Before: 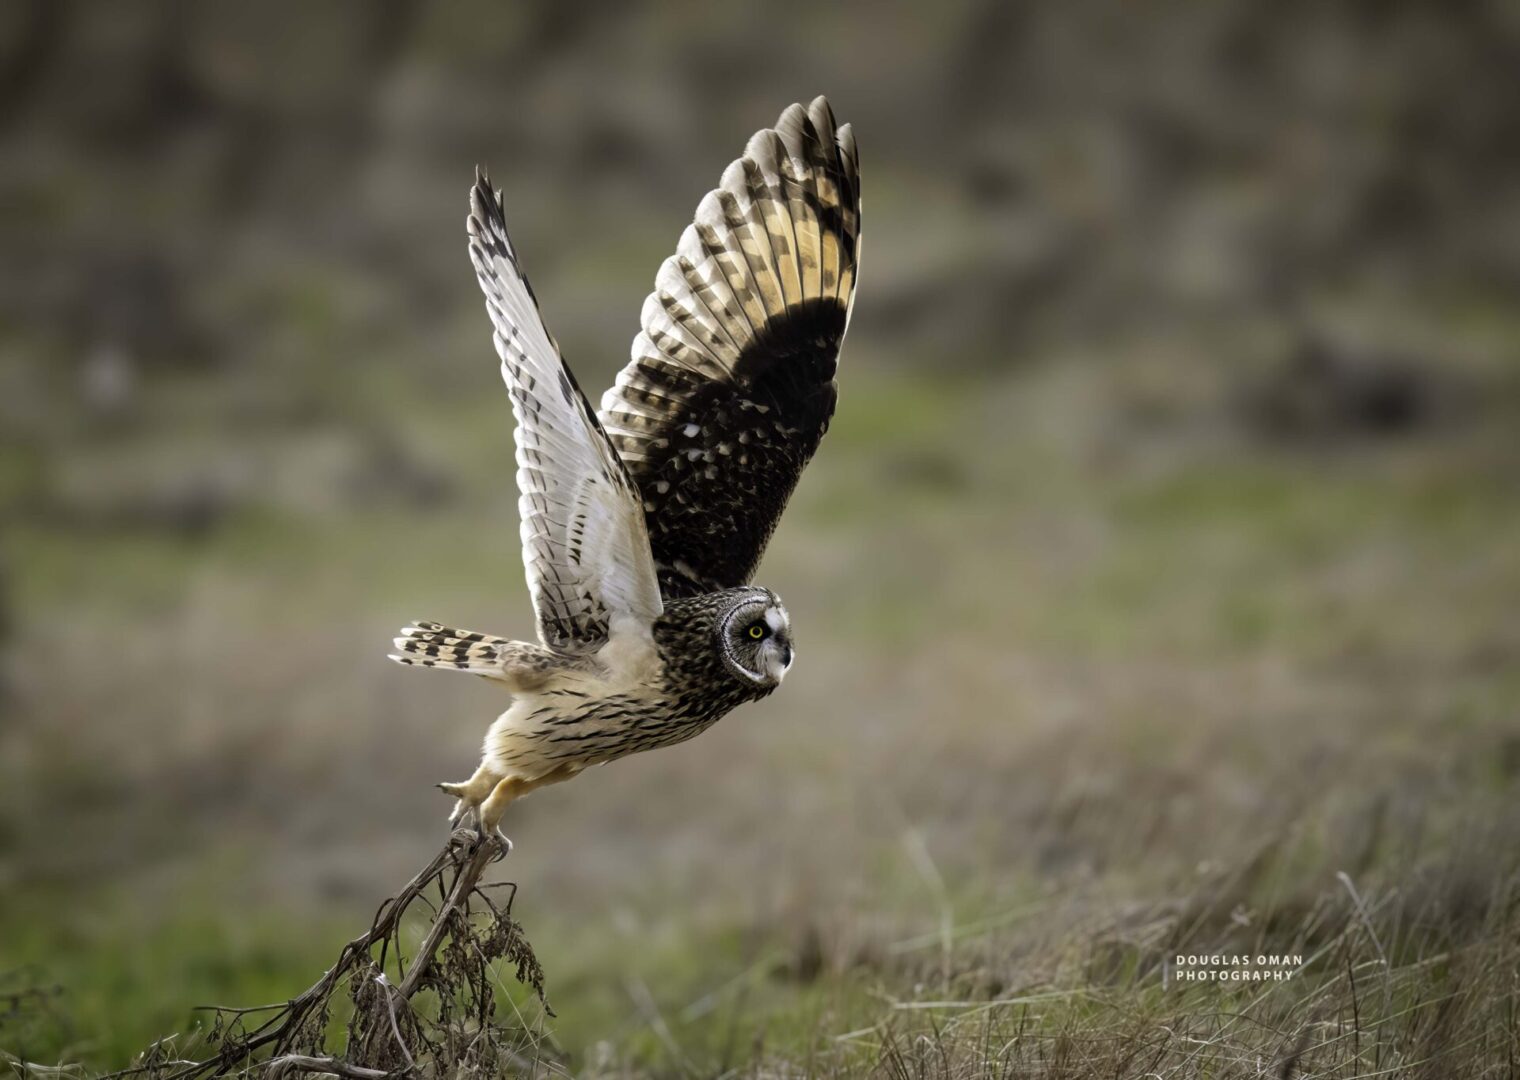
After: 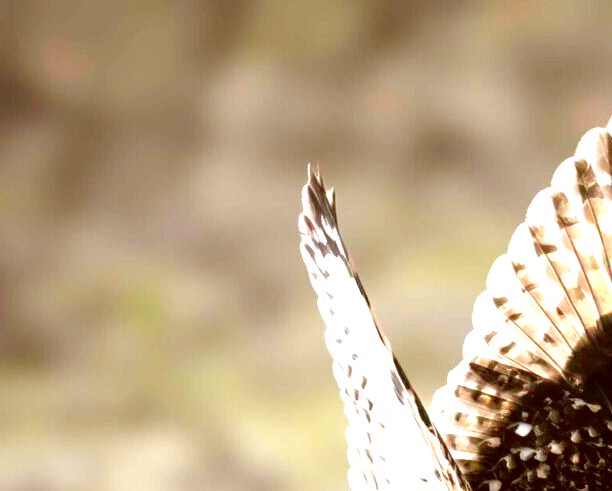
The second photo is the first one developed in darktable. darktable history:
tone equalizer: -8 EV -0.438 EV, -7 EV -0.387 EV, -6 EV -0.364 EV, -5 EV -0.258 EV, -3 EV 0.237 EV, -2 EV 0.344 EV, -1 EV 0.373 EV, +0 EV 0.436 EV
exposure: exposure 1 EV, compensate highlight preservation false
color correction: highlights a* -0.611, highlights b* 0.151, shadows a* 5.03, shadows b* 20.33
crop and rotate: left 11.089%, top 0.097%, right 48.611%, bottom 54.43%
